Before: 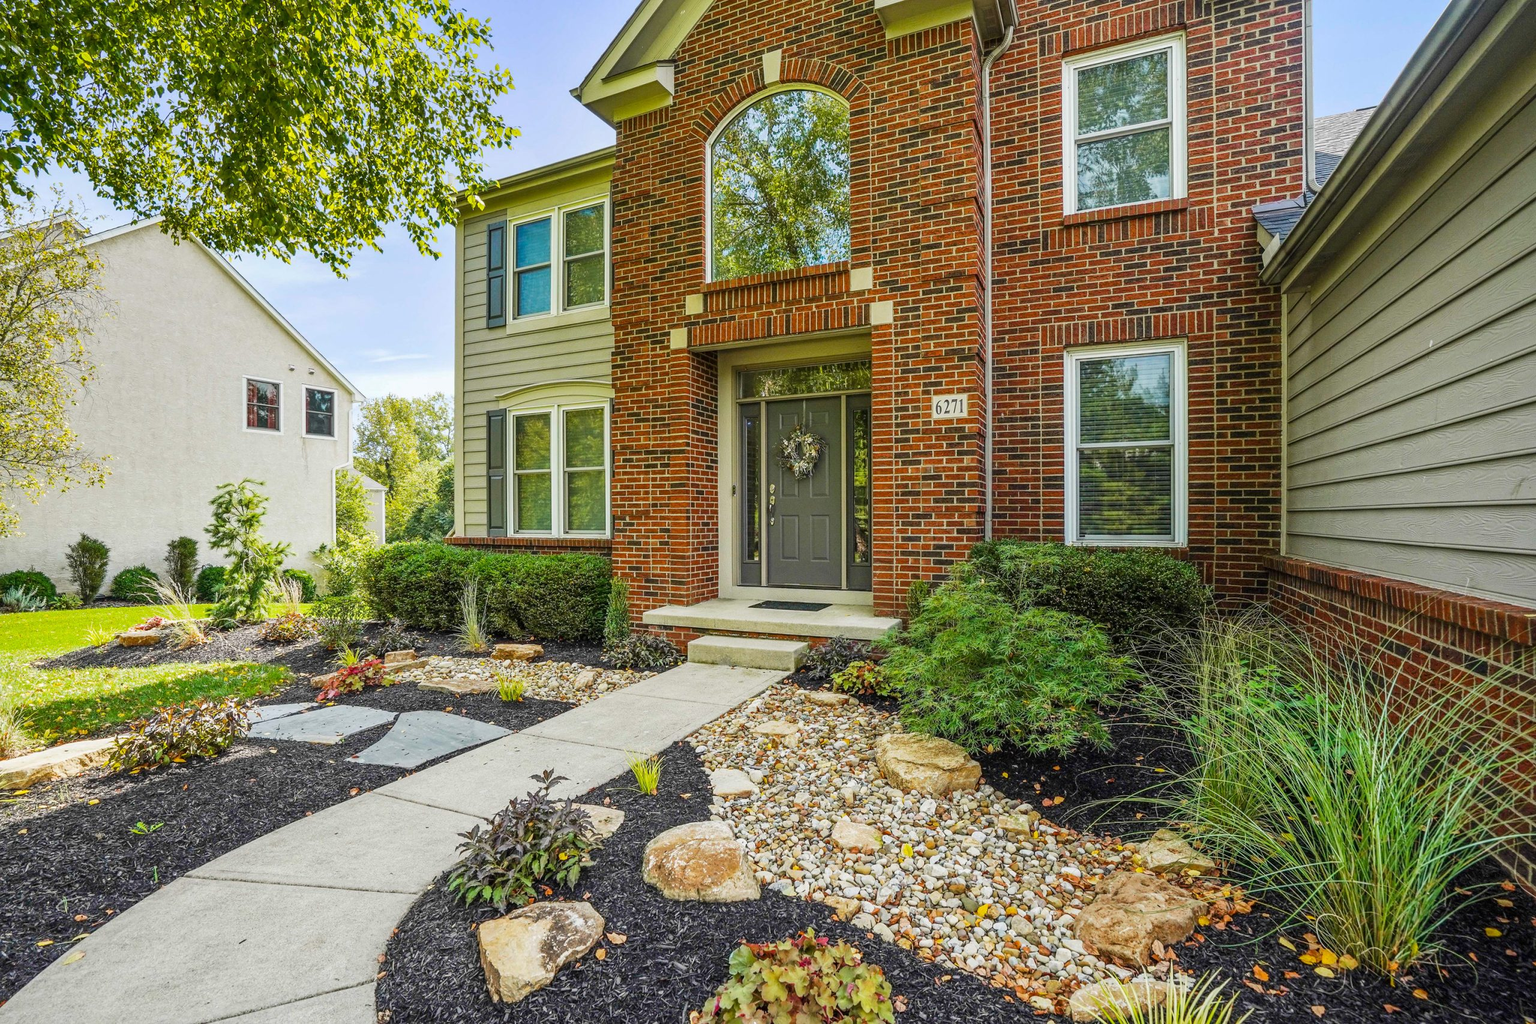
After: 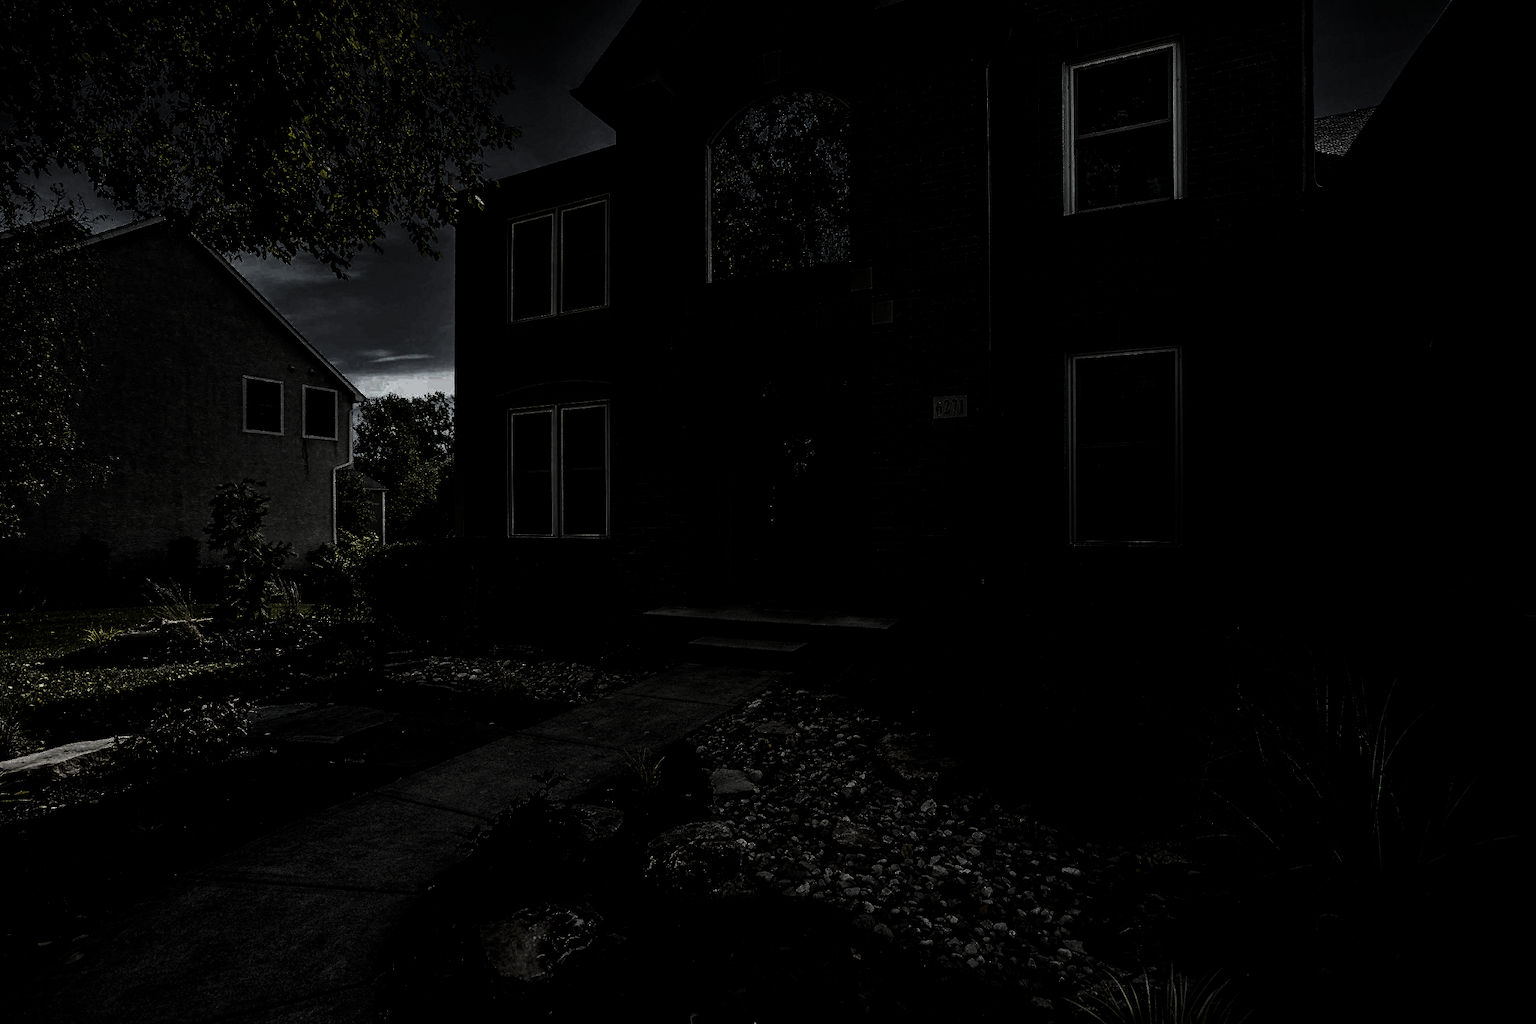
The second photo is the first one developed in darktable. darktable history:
levels: levels [0.721, 0.937, 0.997]
exposure: black level correction 0.001, compensate highlight preservation false
